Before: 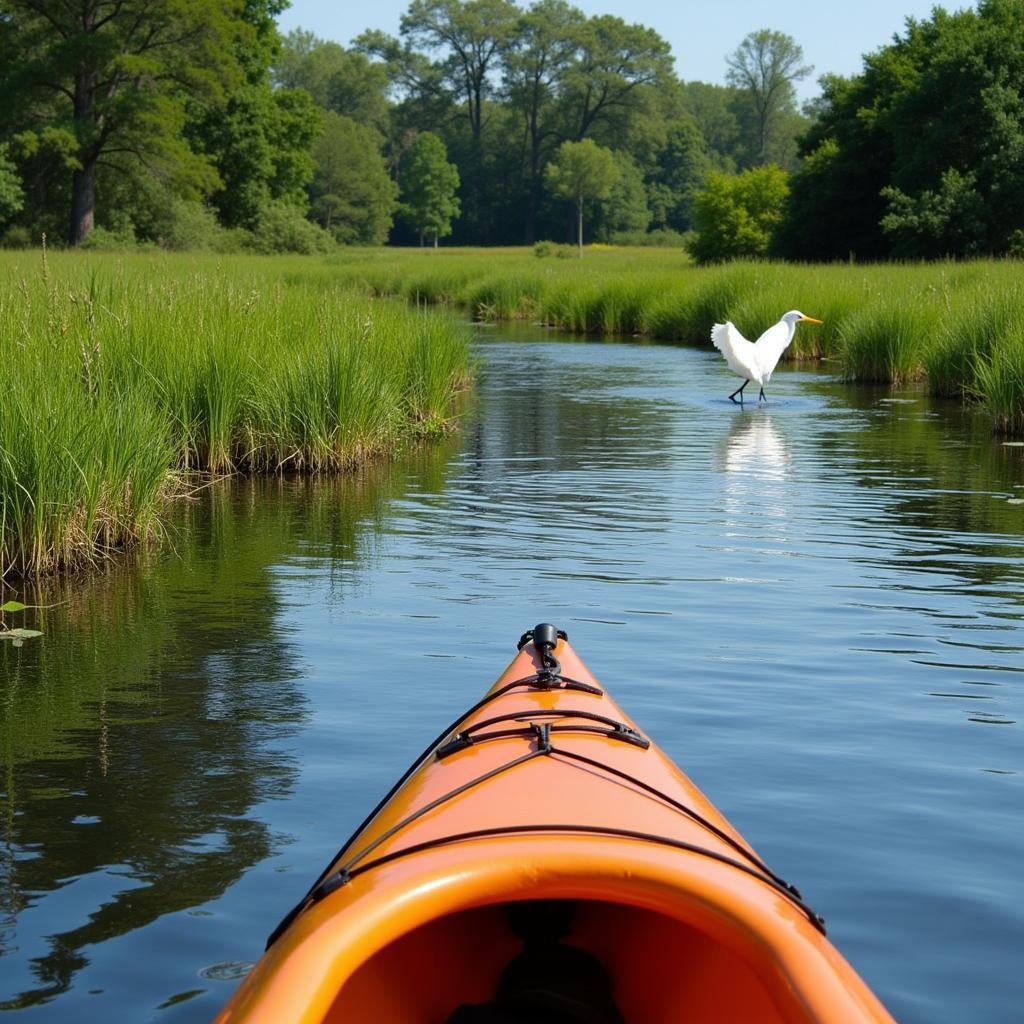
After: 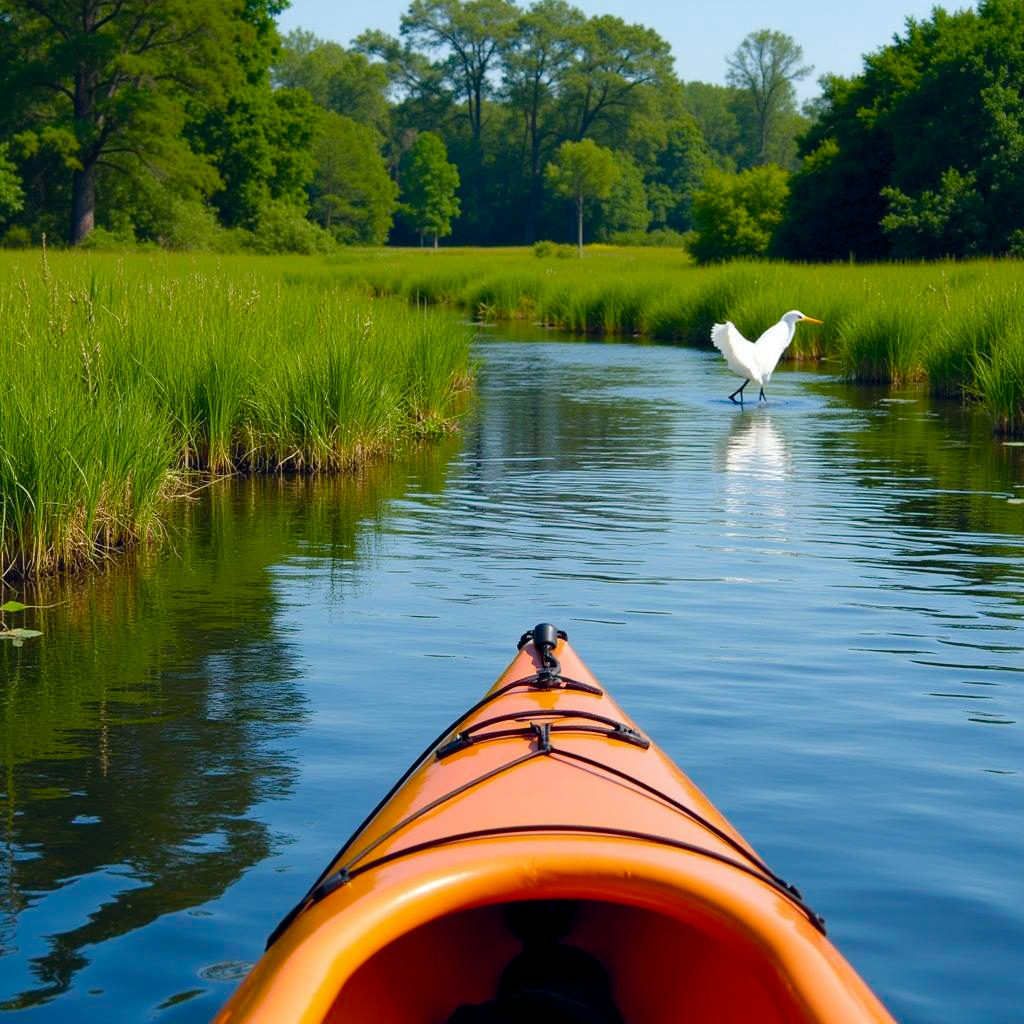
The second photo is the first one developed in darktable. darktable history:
color balance rgb: shadows lift › hue 87.92°, global offset › chroma 0.057%, global offset › hue 254.03°, perceptual saturation grading › global saturation 20%, perceptual saturation grading › highlights -25.795%, perceptual saturation grading › shadows 49.309%, global vibrance 20%
